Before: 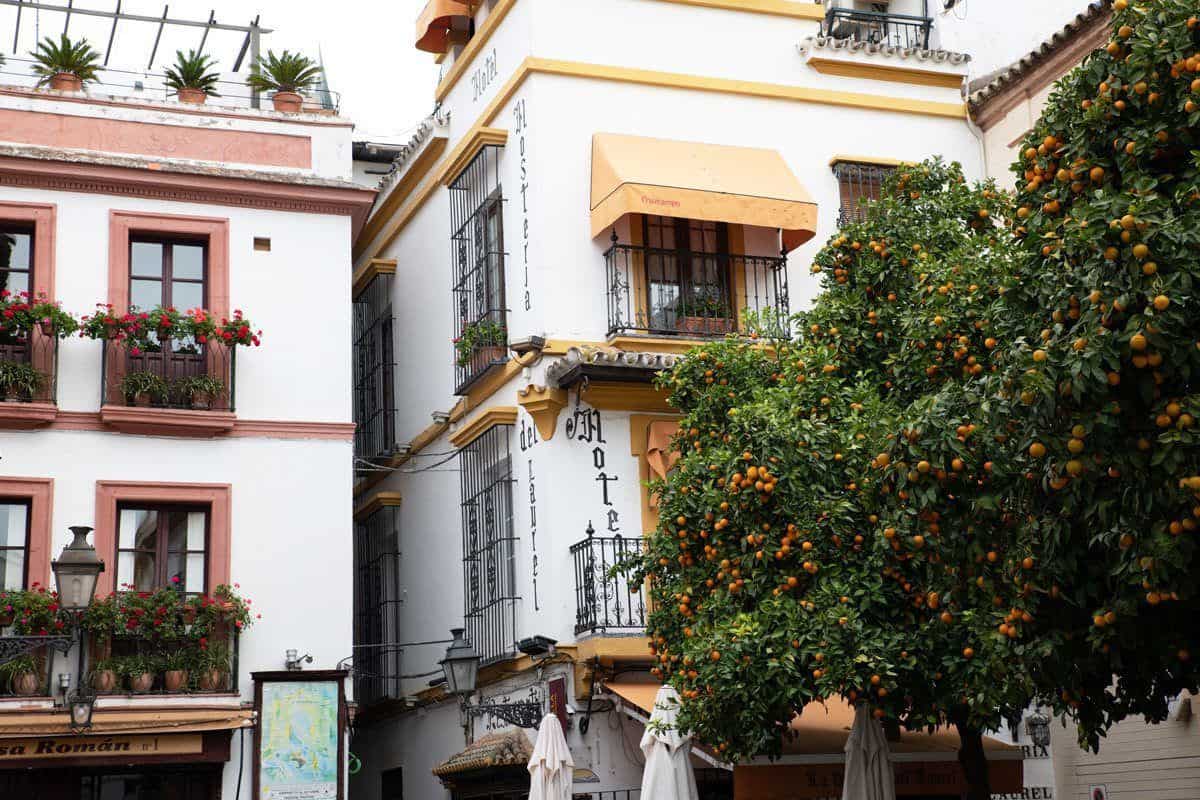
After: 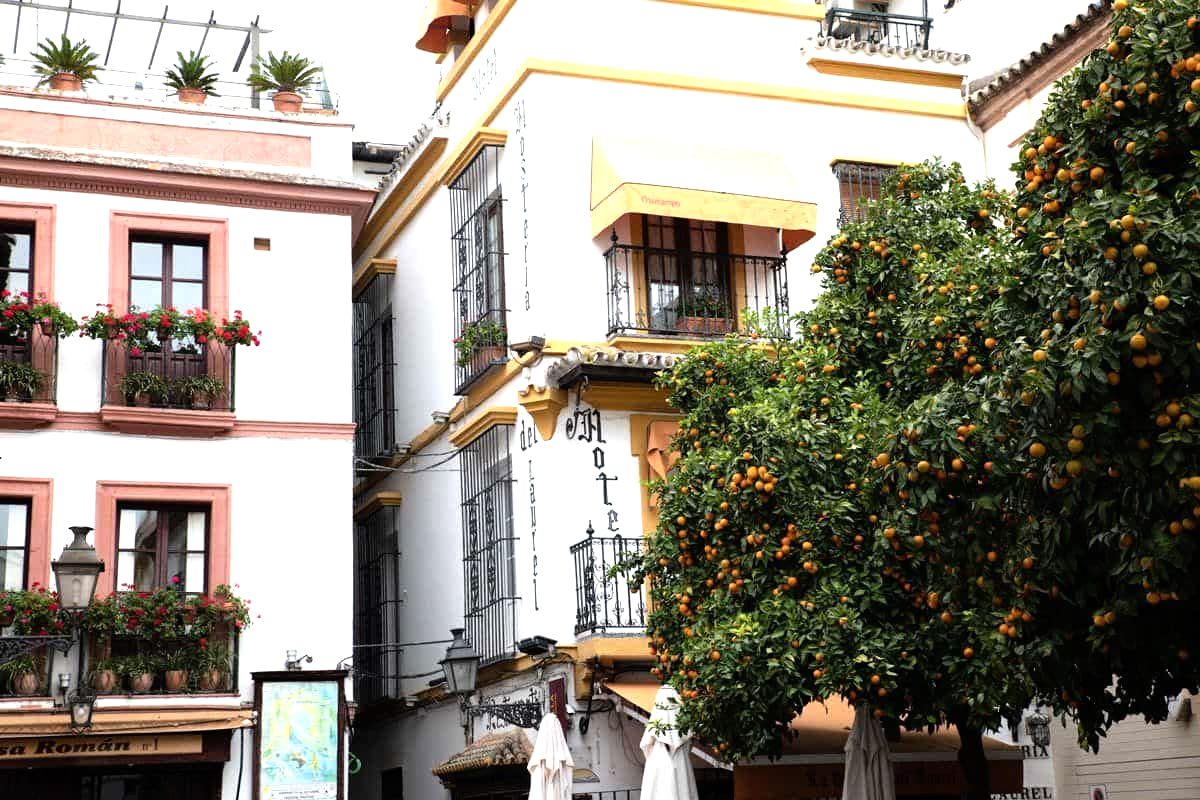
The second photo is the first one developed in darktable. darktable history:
tone equalizer: -8 EV -0.758 EV, -7 EV -0.706 EV, -6 EV -0.611 EV, -5 EV -0.382 EV, -3 EV 0.4 EV, -2 EV 0.6 EV, -1 EV 0.681 EV, +0 EV 0.775 EV
